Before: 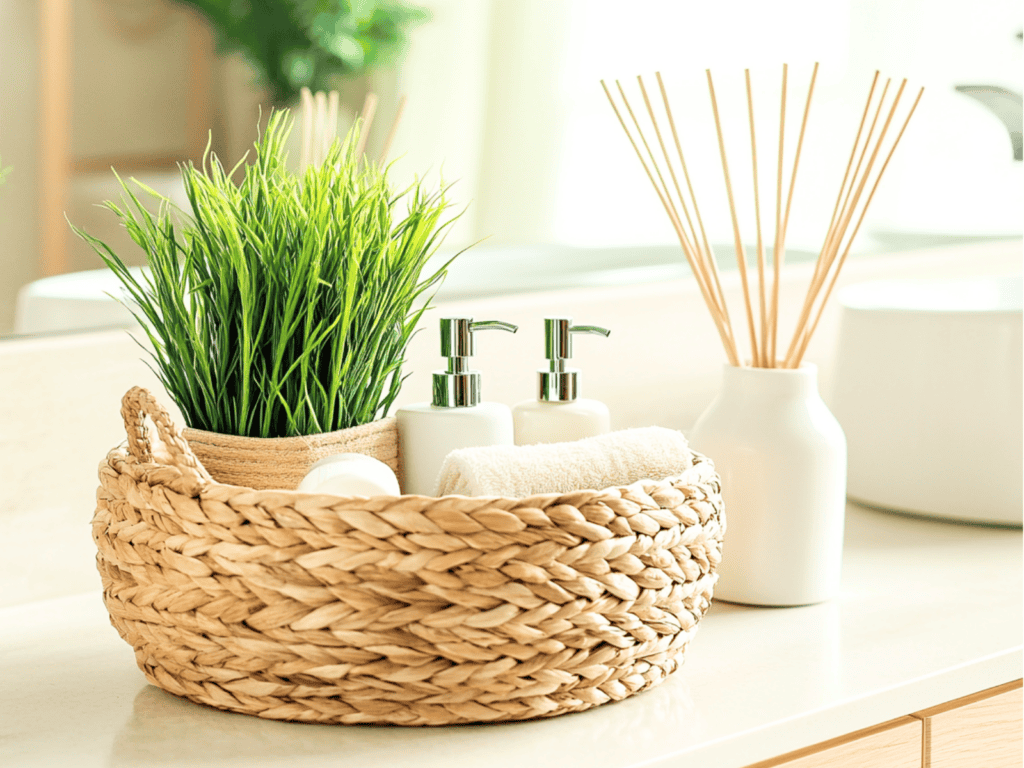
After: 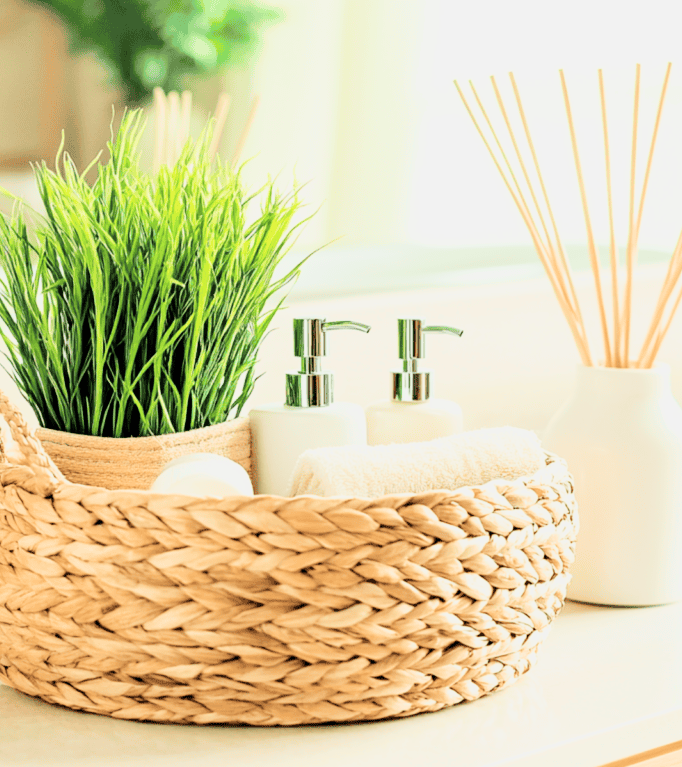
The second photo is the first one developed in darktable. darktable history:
crop and rotate: left 14.436%, right 18.898%
tone equalizer: -8 EV -0.417 EV, -7 EV -0.389 EV, -6 EV -0.333 EV, -5 EV -0.222 EV, -3 EV 0.222 EV, -2 EV 0.333 EV, -1 EV 0.389 EV, +0 EV 0.417 EV, edges refinement/feathering 500, mask exposure compensation -1.57 EV, preserve details no
bloom: size 3%, threshold 100%, strength 0%
filmic rgb: black relative exposure -7.65 EV, white relative exposure 4.56 EV, hardness 3.61, color science v6 (2022)
exposure: exposure 0.6 EV, compensate highlight preservation false
